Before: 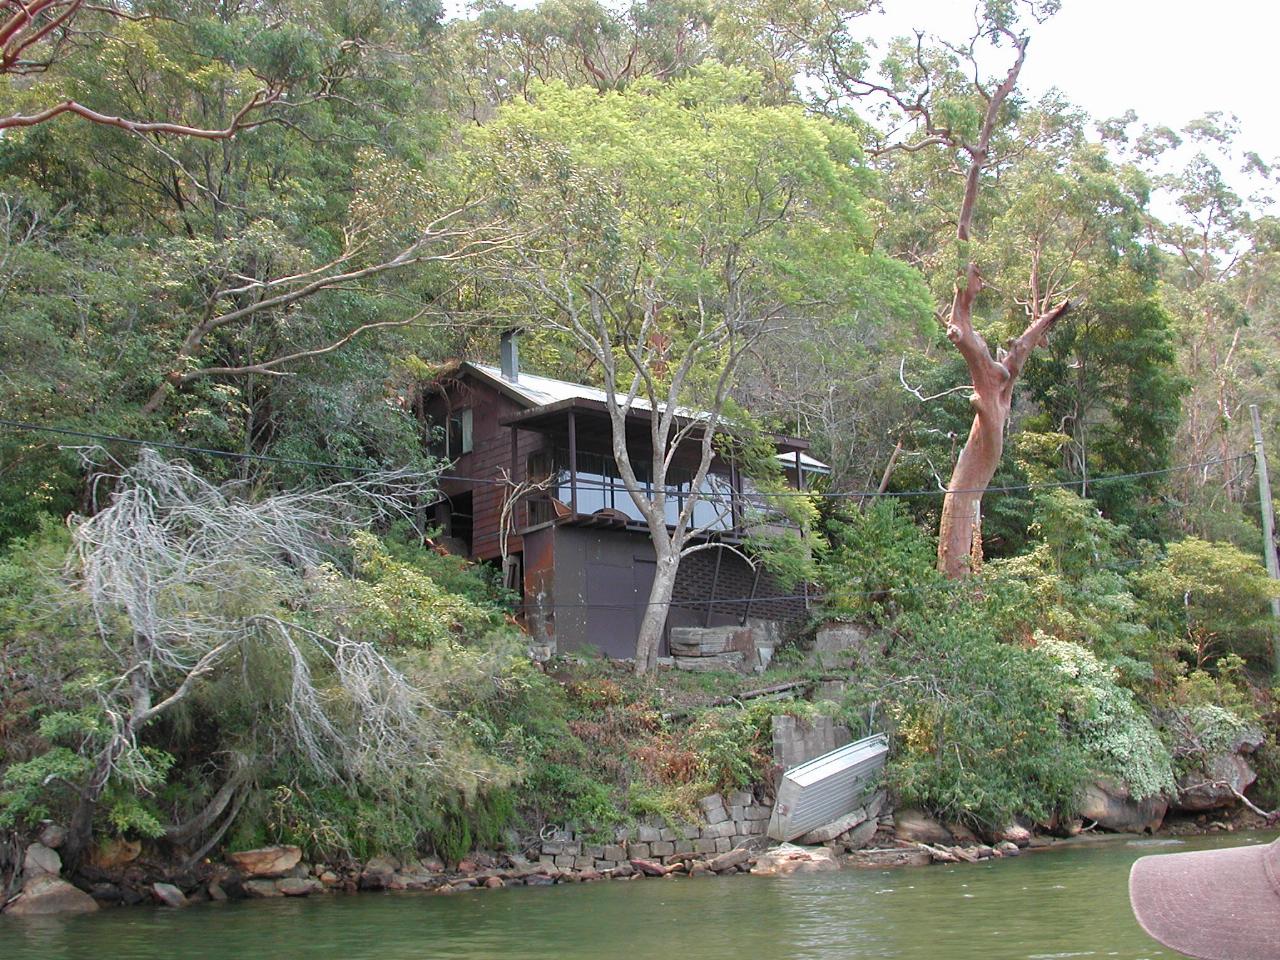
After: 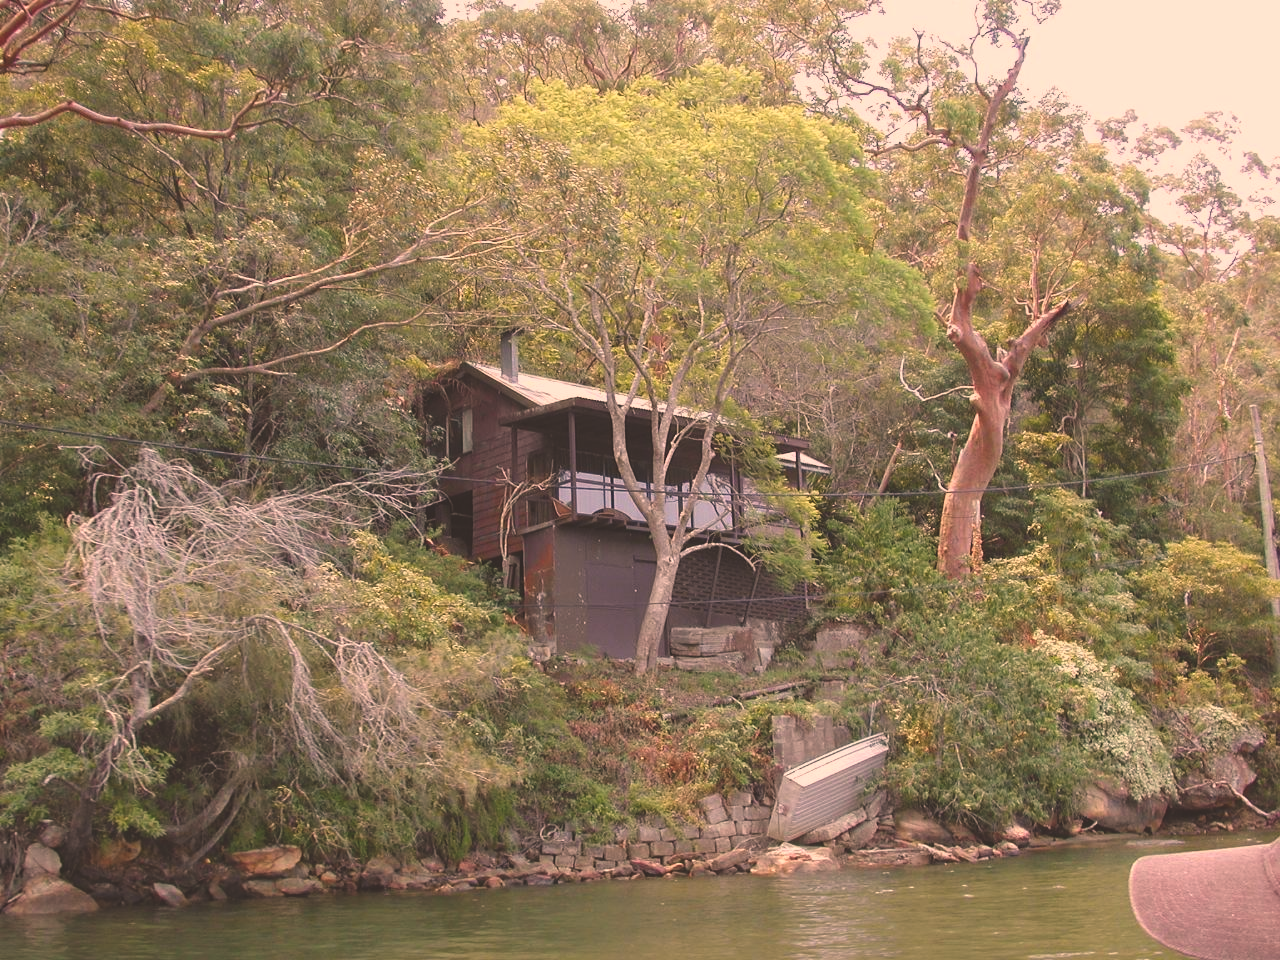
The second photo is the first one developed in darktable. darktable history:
exposure: black level correction -0.025, exposure -0.119 EV, compensate highlight preservation false
color correction: highlights a* 20.7, highlights b* 19.83
